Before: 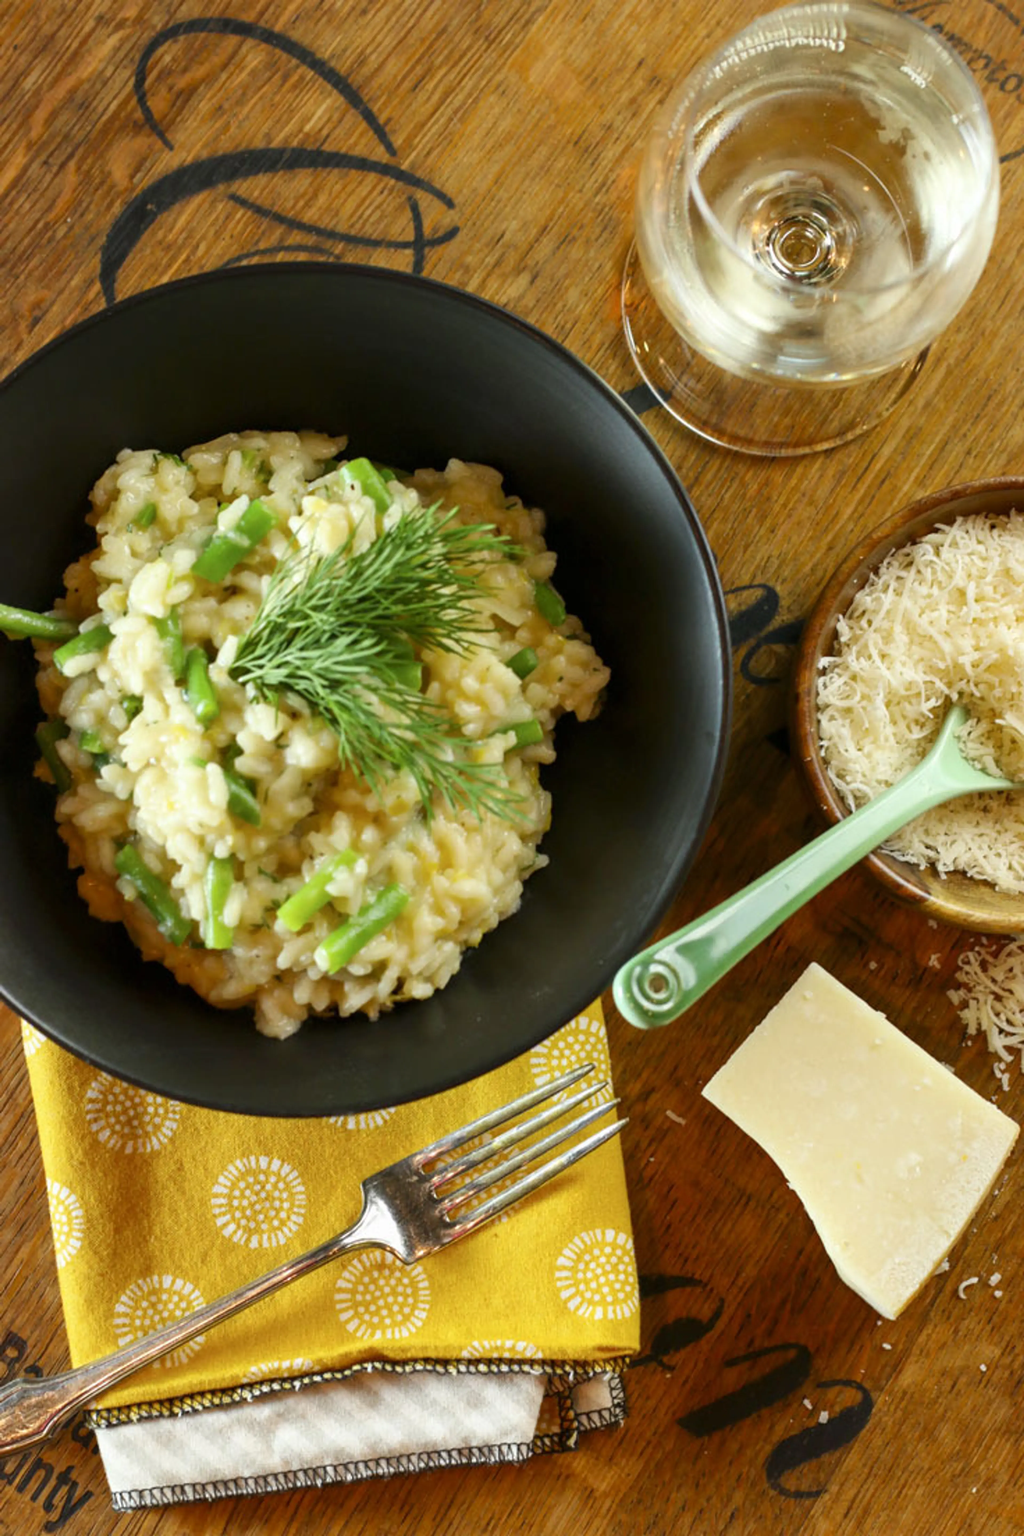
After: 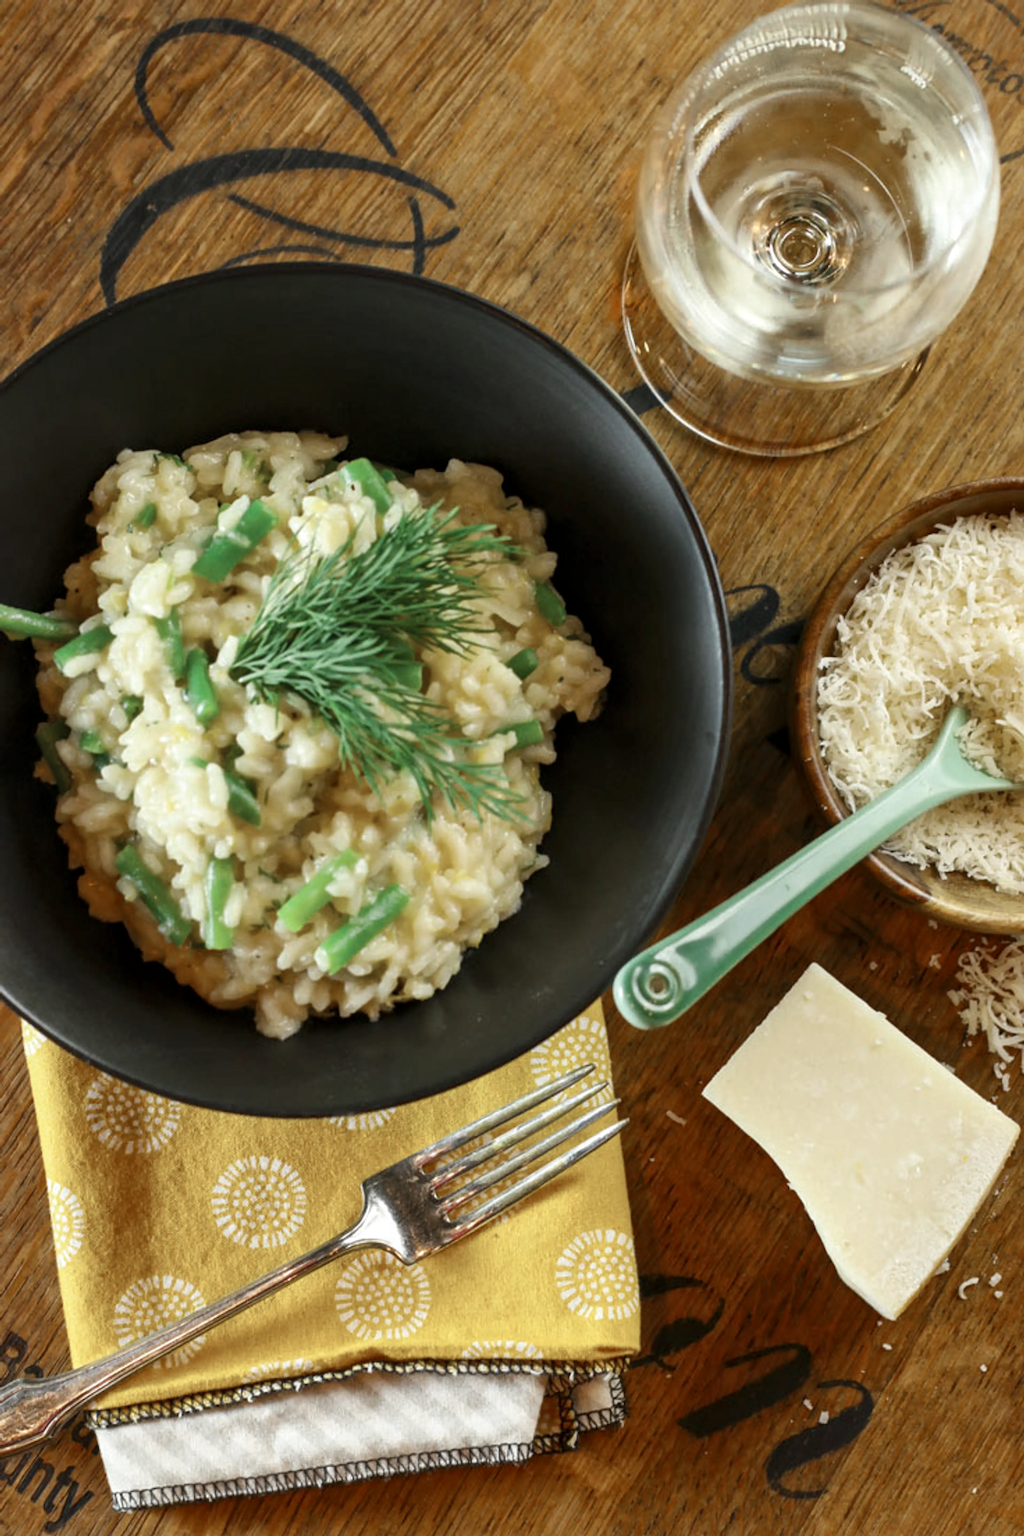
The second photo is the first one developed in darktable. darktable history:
local contrast: mode bilateral grid, contrast 20, coarseness 50, detail 120%, midtone range 0.2
color zones: curves: ch0 [(0, 0.5) (0.125, 0.4) (0.25, 0.5) (0.375, 0.4) (0.5, 0.4) (0.625, 0.35) (0.75, 0.35) (0.875, 0.5)]; ch1 [(0, 0.35) (0.125, 0.45) (0.25, 0.35) (0.375, 0.35) (0.5, 0.35) (0.625, 0.35) (0.75, 0.45) (0.875, 0.35)]; ch2 [(0, 0.6) (0.125, 0.5) (0.25, 0.5) (0.375, 0.6) (0.5, 0.6) (0.625, 0.5) (0.75, 0.5) (0.875, 0.5)]
